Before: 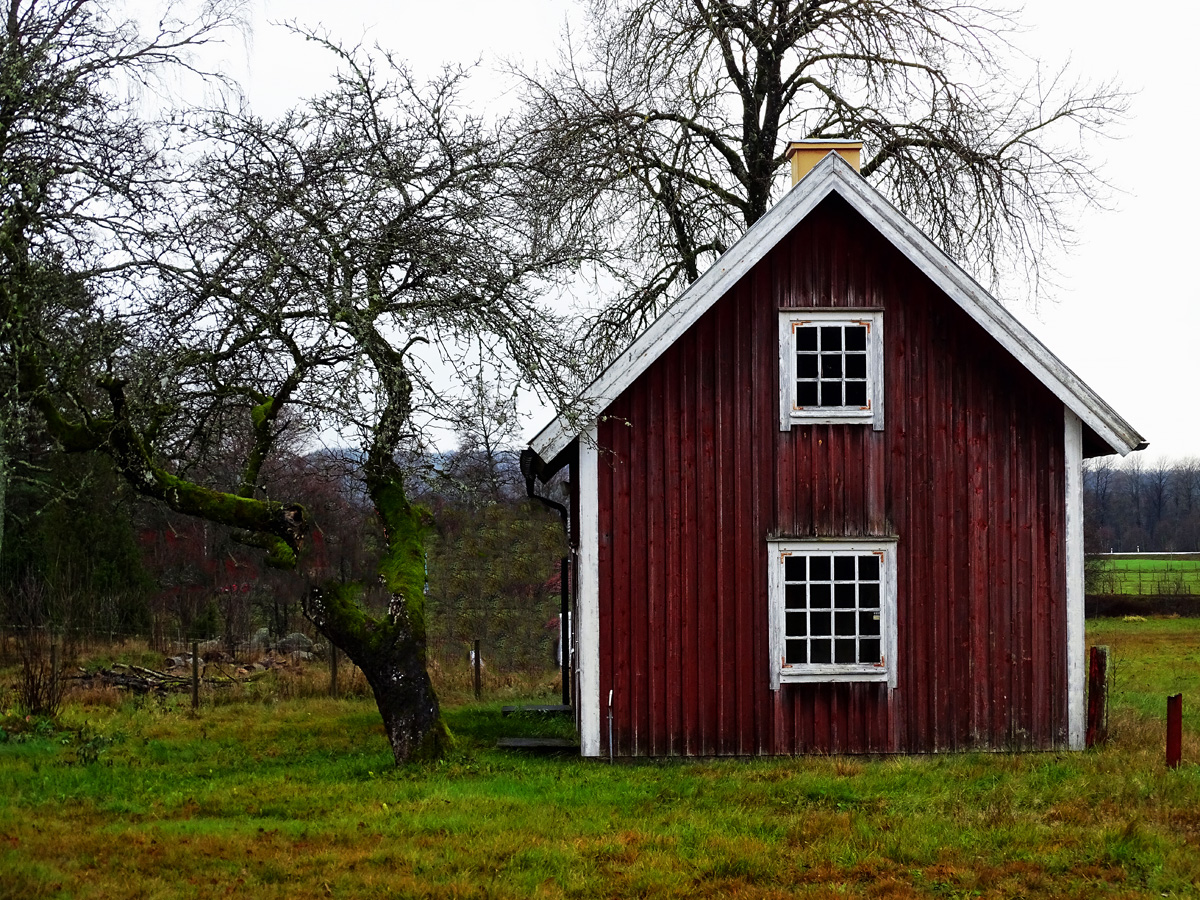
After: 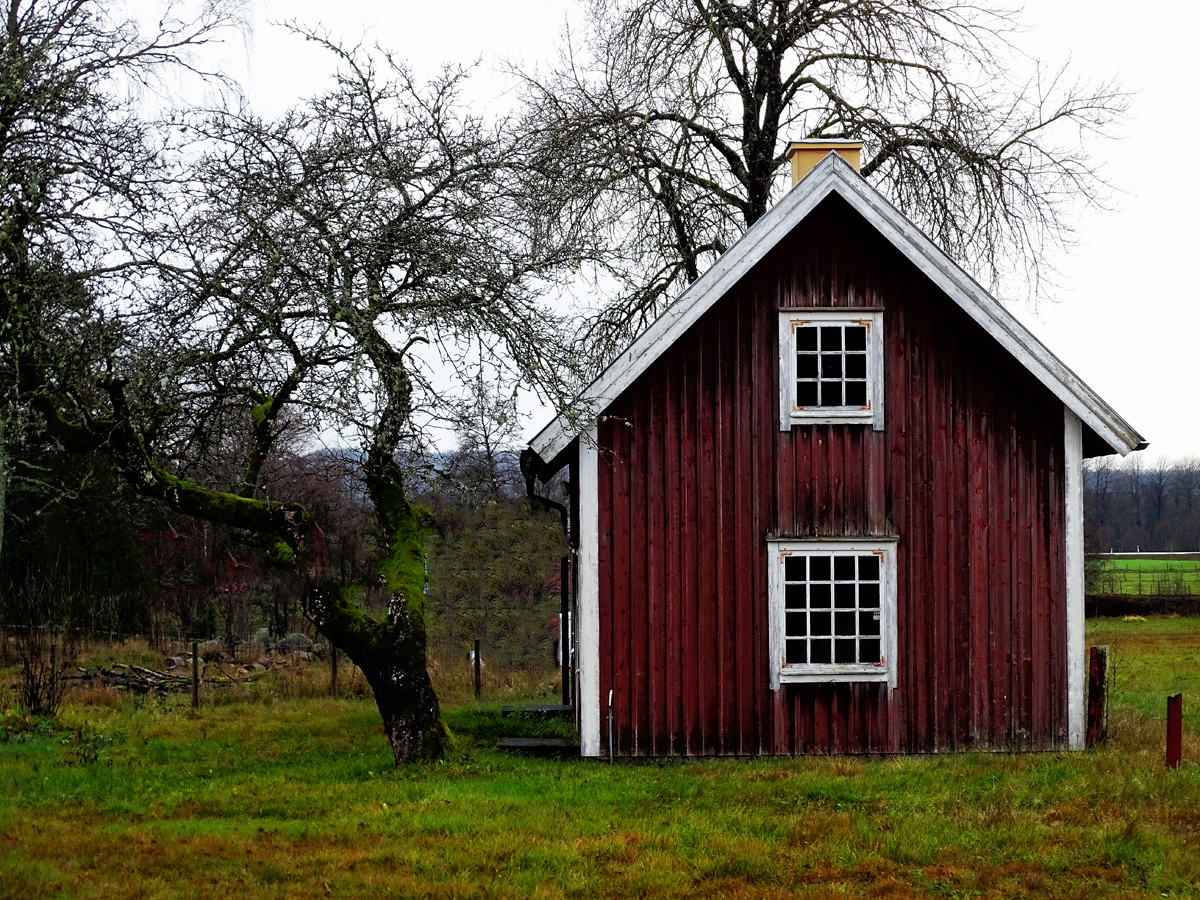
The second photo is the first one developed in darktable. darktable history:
tone equalizer: -8 EV -1.85 EV, -7 EV -1.19 EV, -6 EV -1.62 EV
